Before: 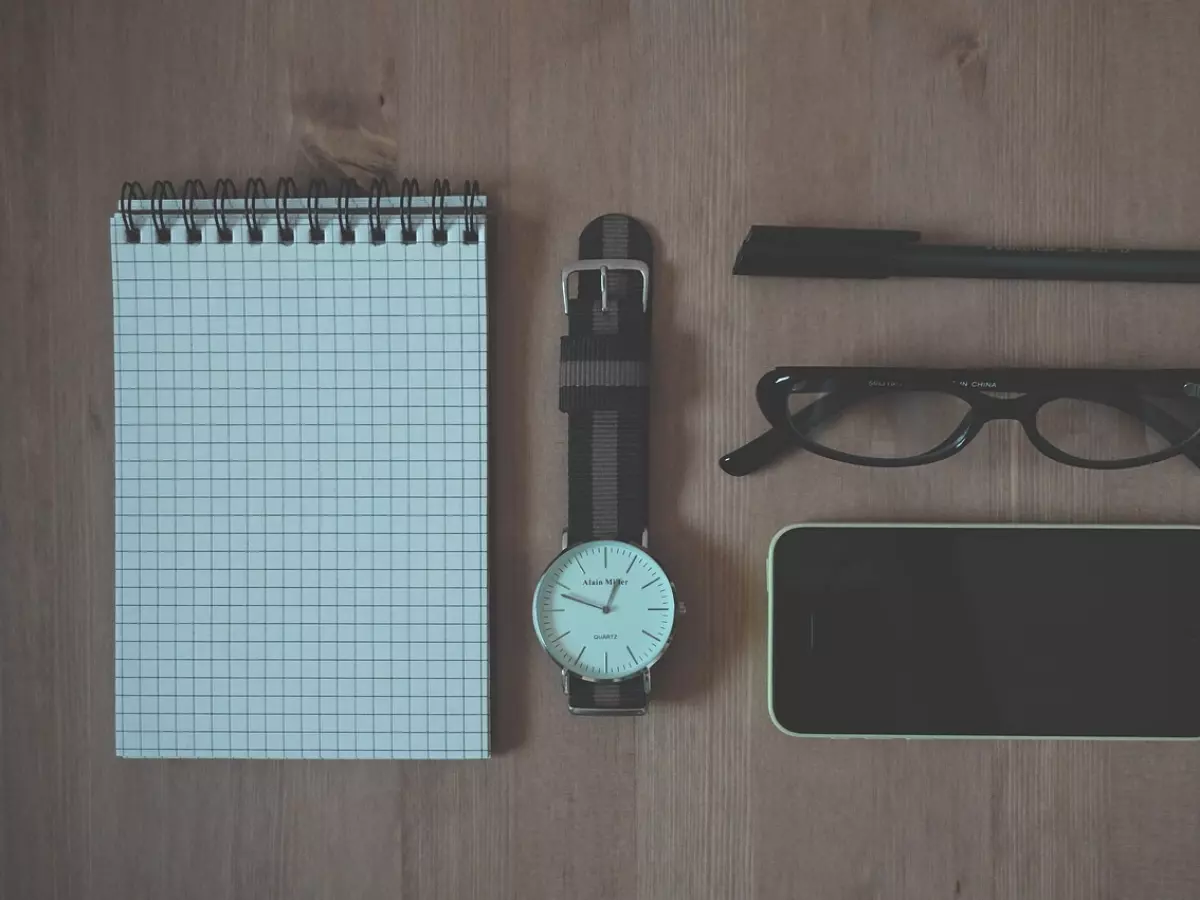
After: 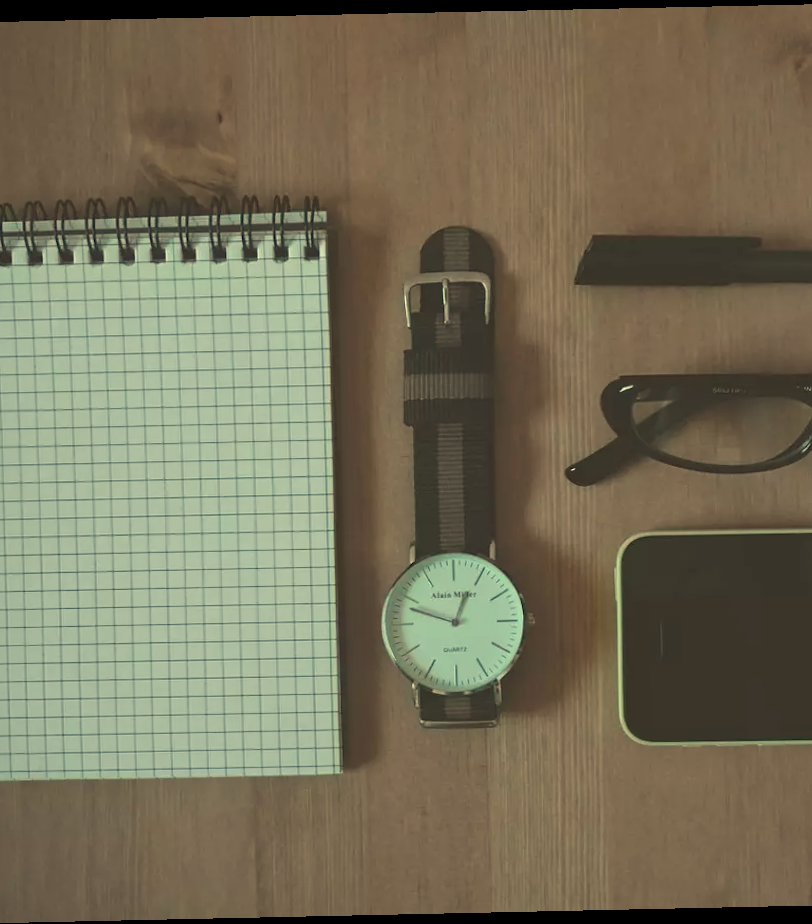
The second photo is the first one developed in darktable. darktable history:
rotate and perspective: rotation -1.24°, automatic cropping off
white balance: red 1.08, blue 0.791
crop and rotate: left 13.537%, right 19.796%
